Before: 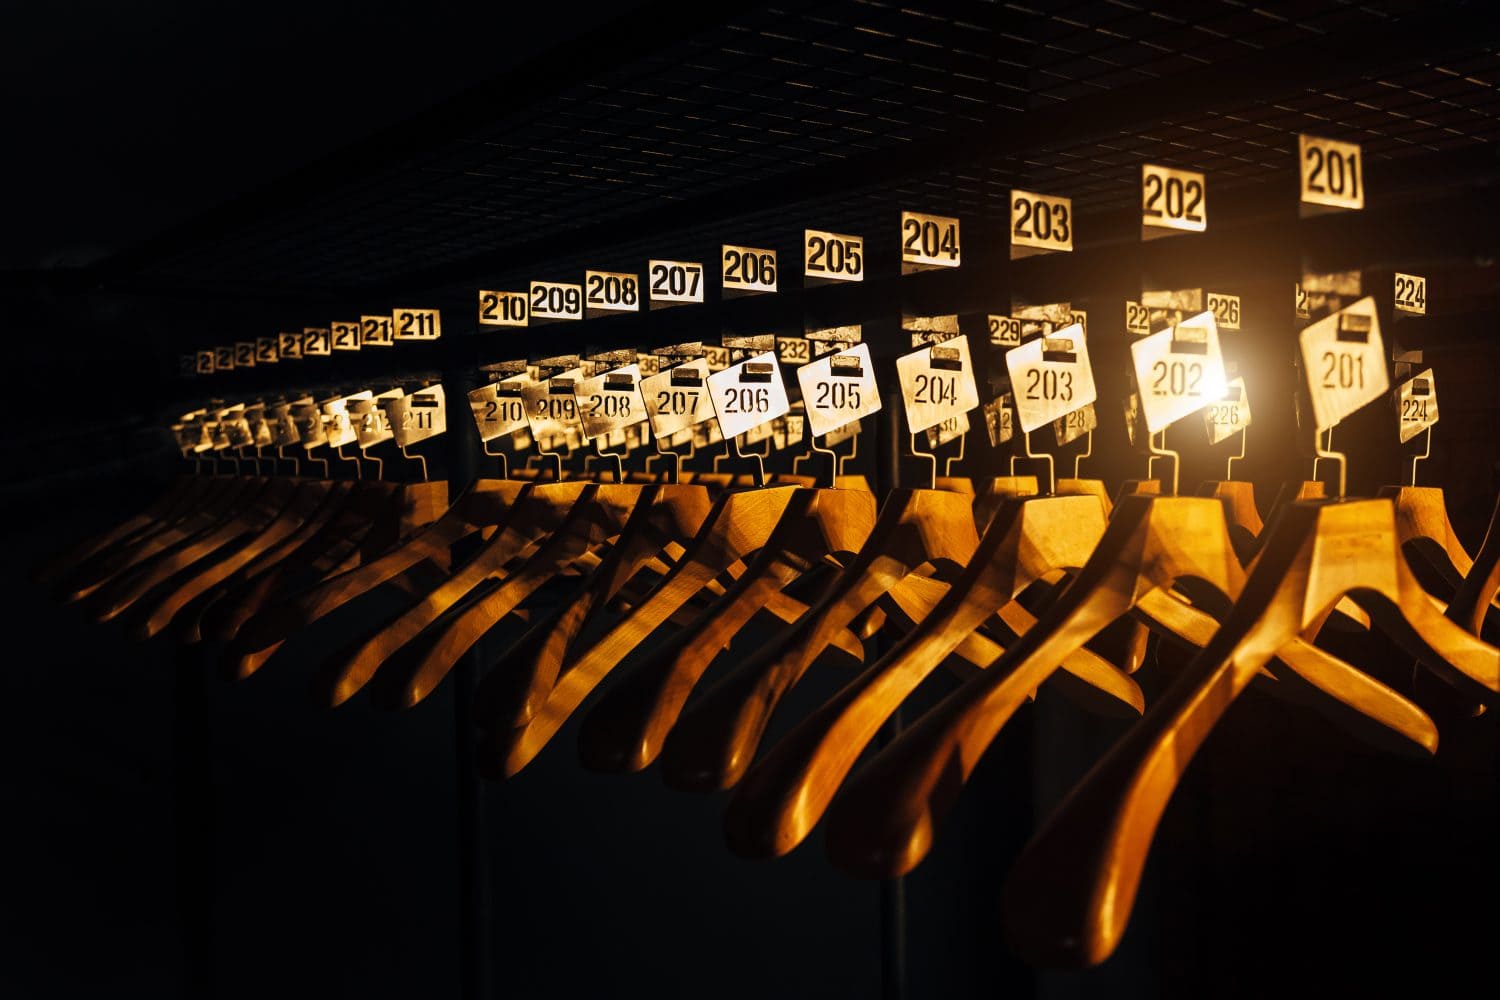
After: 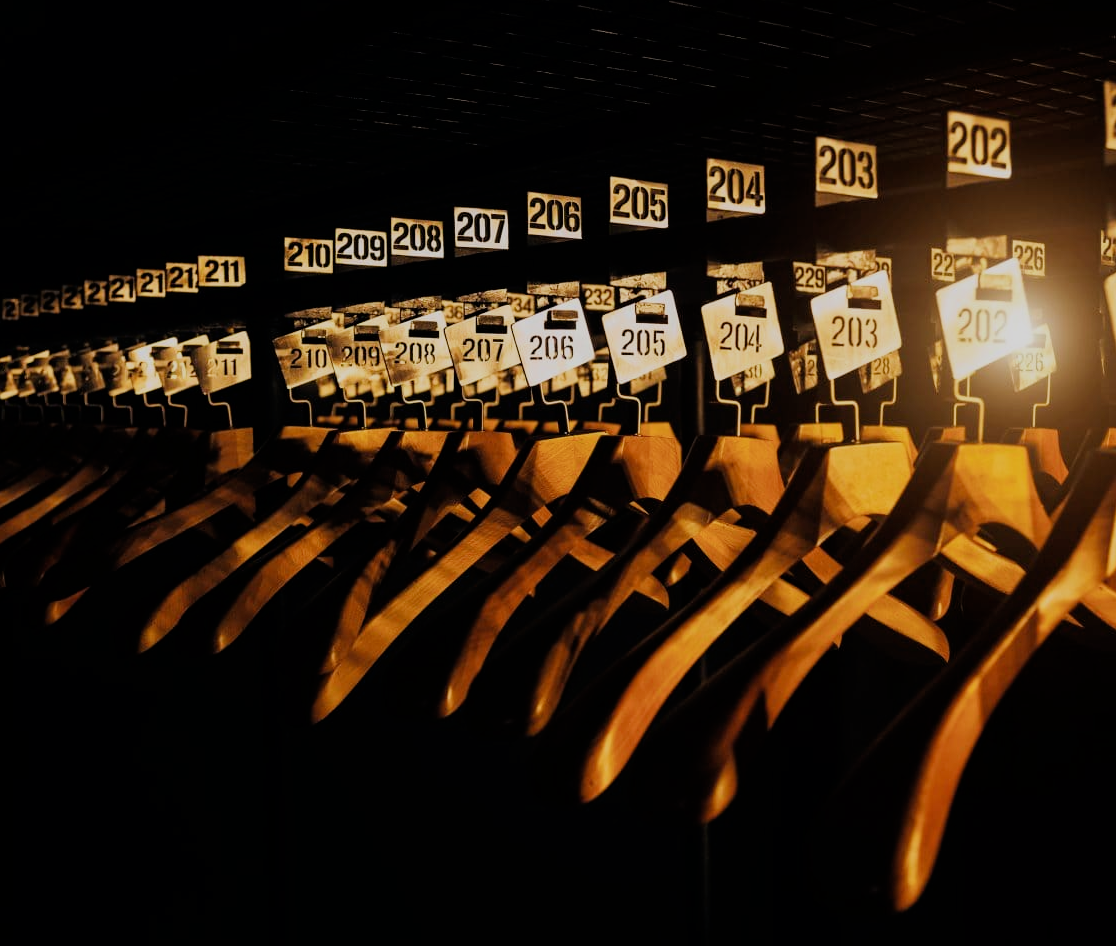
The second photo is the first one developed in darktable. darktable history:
crop and rotate: left 13.058%, top 5.373%, right 12.534%
filmic rgb: black relative exposure -7.65 EV, white relative exposure 4.56 EV, hardness 3.61, iterations of high-quality reconstruction 0
